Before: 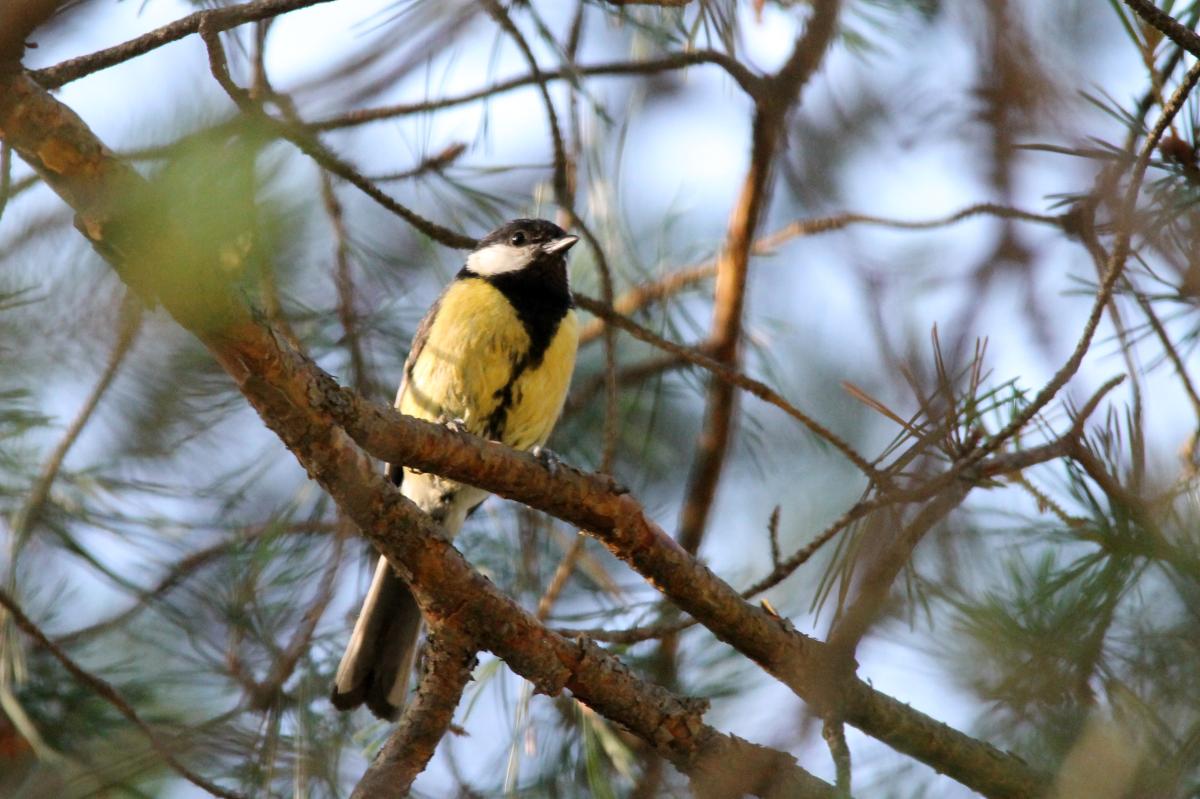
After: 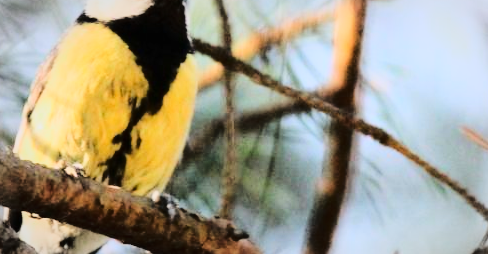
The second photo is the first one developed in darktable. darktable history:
tone curve: curves: ch0 [(0, 0.006) (0.184, 0.117) (0.405, 0.46) (0.456, 0.528) (0.634, 0.728) (0.877, 0.89) (0.984, 0.935)]; ch1 [(0, 0) (0.443, 0.43) (0.492, 0.489) (0.566, 0.579) (0.595, 0.625) (0.608, 0.667) (0.65, 0.729) (1, 1)]; ch2 [(0, 0) (0.33, 0.301) (0.421, 0.443) (0.447, 0.489) (0.495, 0.505) (0.537, 0.583) (0.586, 0.591) (0.663, 0.686) (1, 1)], color space Lab, linked channels, preserve colors none
base curve: curves: ch0 [(0, 0) (0.028, 0.03) (0.121, 0.232) (0.46, 0.748) (0.859, 0.968) (1, 1)]
crop: left 31.754%, top 32.025%, right 27.514%, bottom 36.087%
vignetting: brightness -0.15, center (0, 0.008), automatic ratio true
